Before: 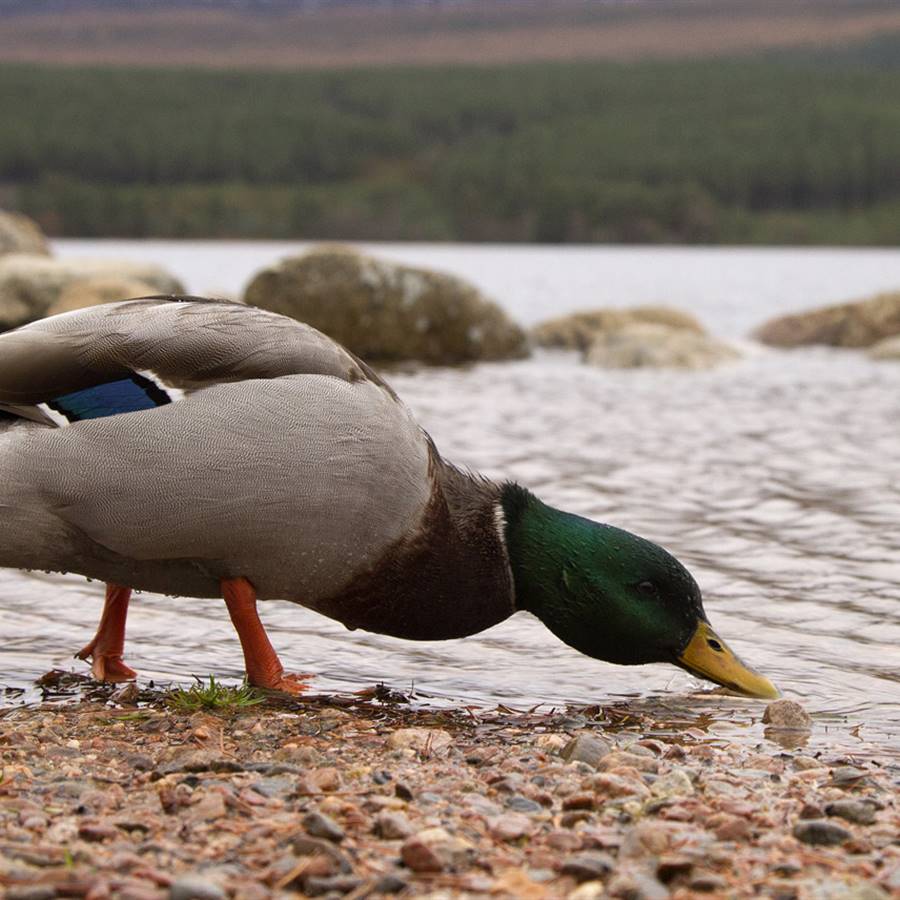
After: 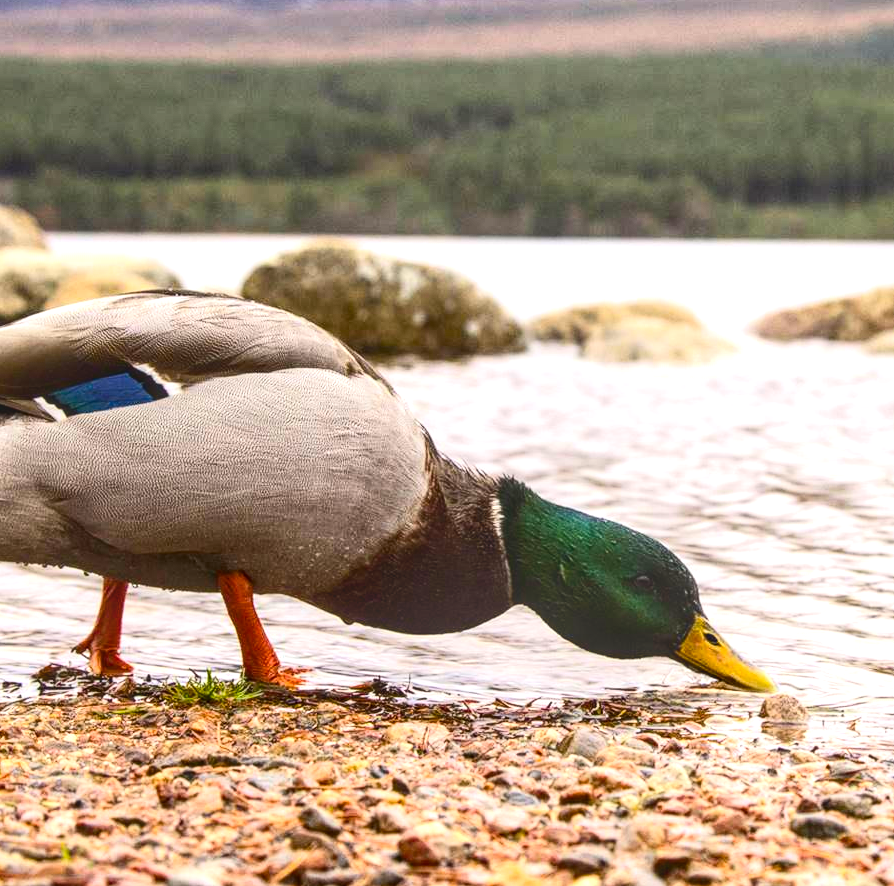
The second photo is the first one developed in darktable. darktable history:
exposure: exposure 0.927 EV, compensate highlight preservation false
color balance rgb: perceptual saturation grading › global saturation 25.812%, global vibrance 20%
local contrast: highlights 4%, shadows 6%, detail 133%
crop: left 0.426%, top 0.694%, right 0.167%, bottom 0.772%
contrast brightness saturation: contrast 0.278
